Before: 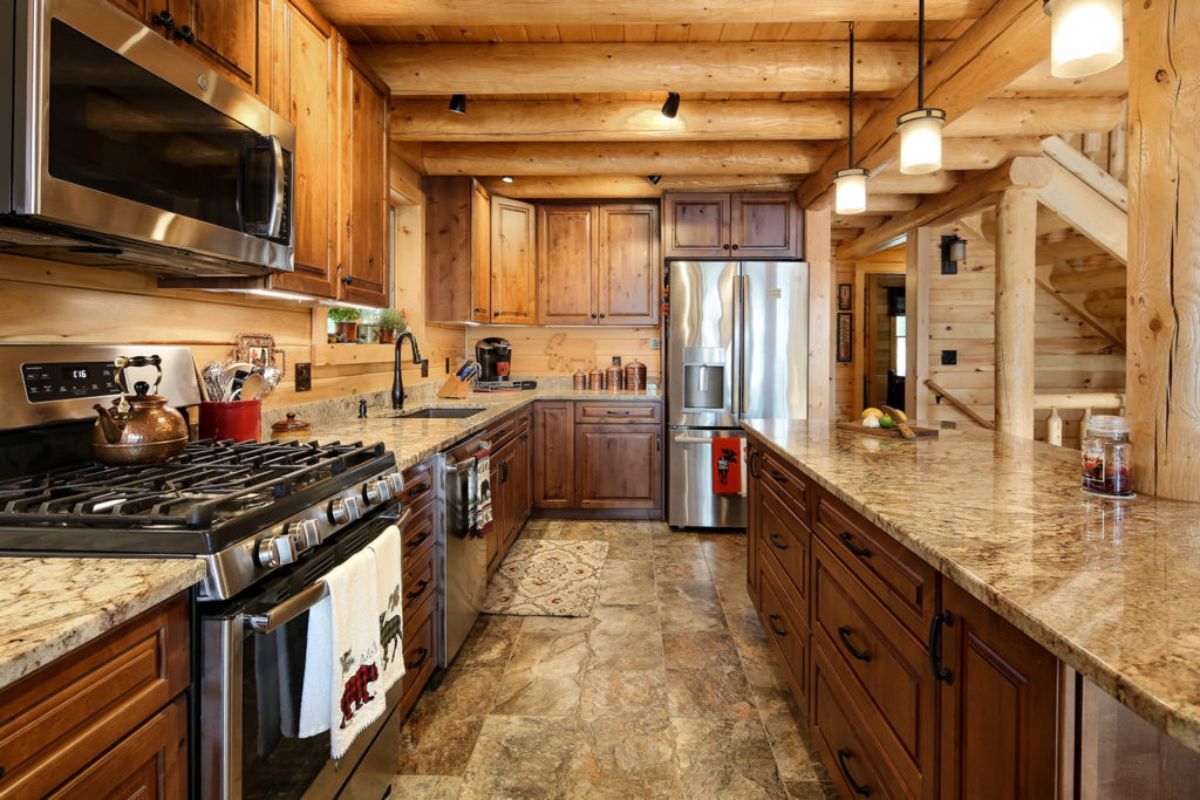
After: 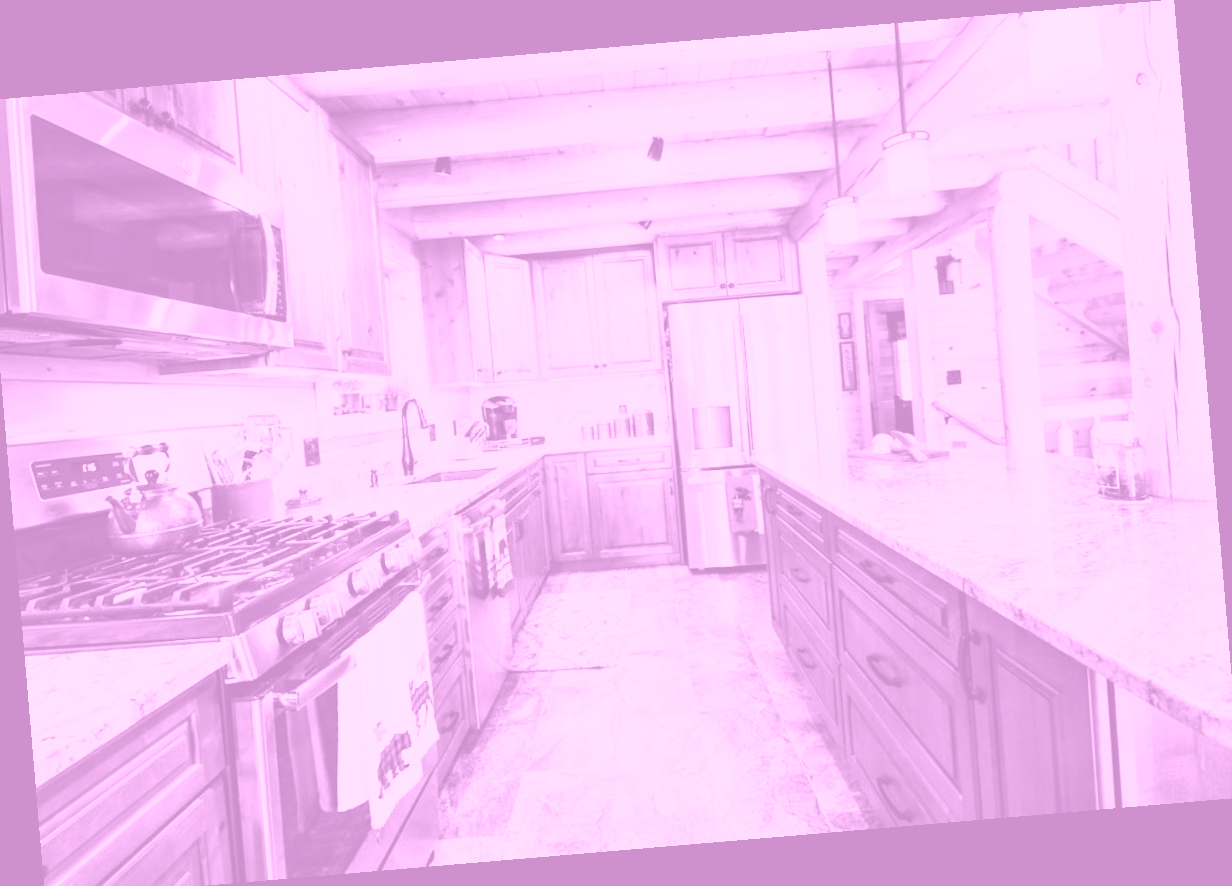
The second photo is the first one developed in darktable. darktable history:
tone equalizer: on, module defaults
rotate and perspective: rotation -4.86°, automatic cropping off
crop and rotate: left 1.774%, right 0.633%, bottom 1.28%
tone curve: curves: ch0 [(0, 0) (0.003, 0.004) (0.011, 0.015) (0.025, 0.034) (0.044, 0.061) (0.069, 0.095) (0.1, 0.137) (0.136, 0.186) (0.177, 0.243) (0.224, 0.307) (0.277, 0.416) (0.335, 0.533) (0.399, 0.641) (0.468, 0.748) (0.543, 0.829) (0.623, 0.886) (0.709, 0.924) (0.801, 0.951) (0.898, 0.975) (1, 1)], preserve colors none
colorize: hue 331.2°, saturation 69%, source mix 30.28%, lightness 69.02%, version 1
white balance: red 1.08, blue 0.791
